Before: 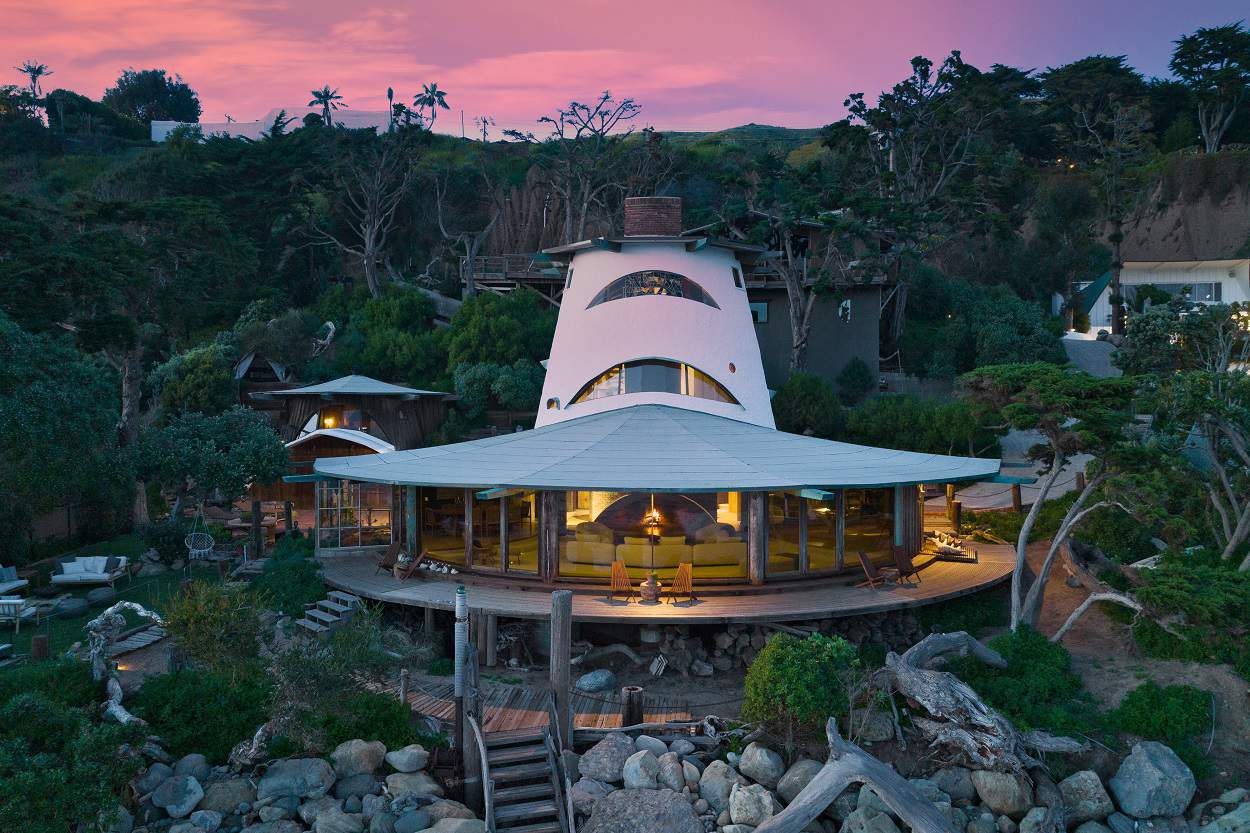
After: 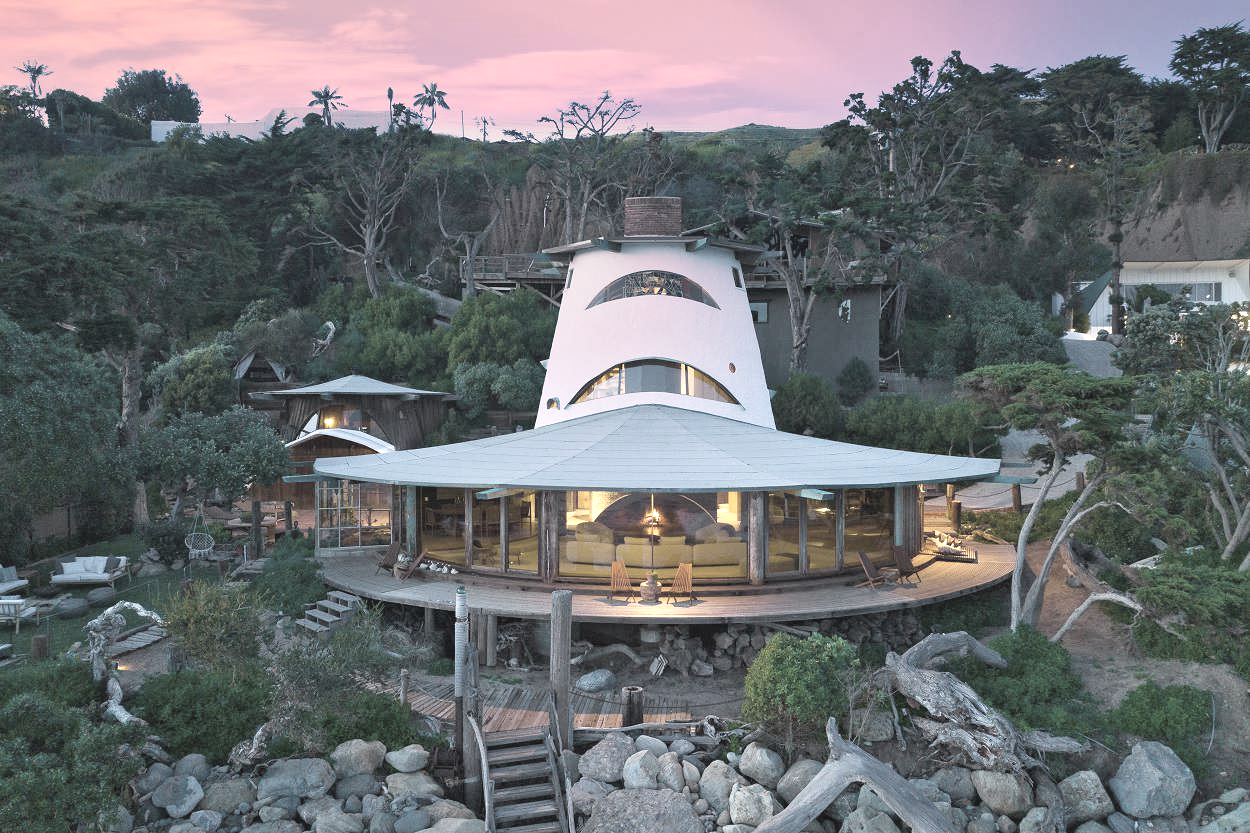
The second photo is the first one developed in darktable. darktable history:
contrast brightness saturation: brightness 0.187, saturation -0.5
levels: levels [0, 0.492, 0.984]
exposure: black level correction -0.002, exposure 0.547 EV, compensate exposure bias true, compensate highlight preservation false
